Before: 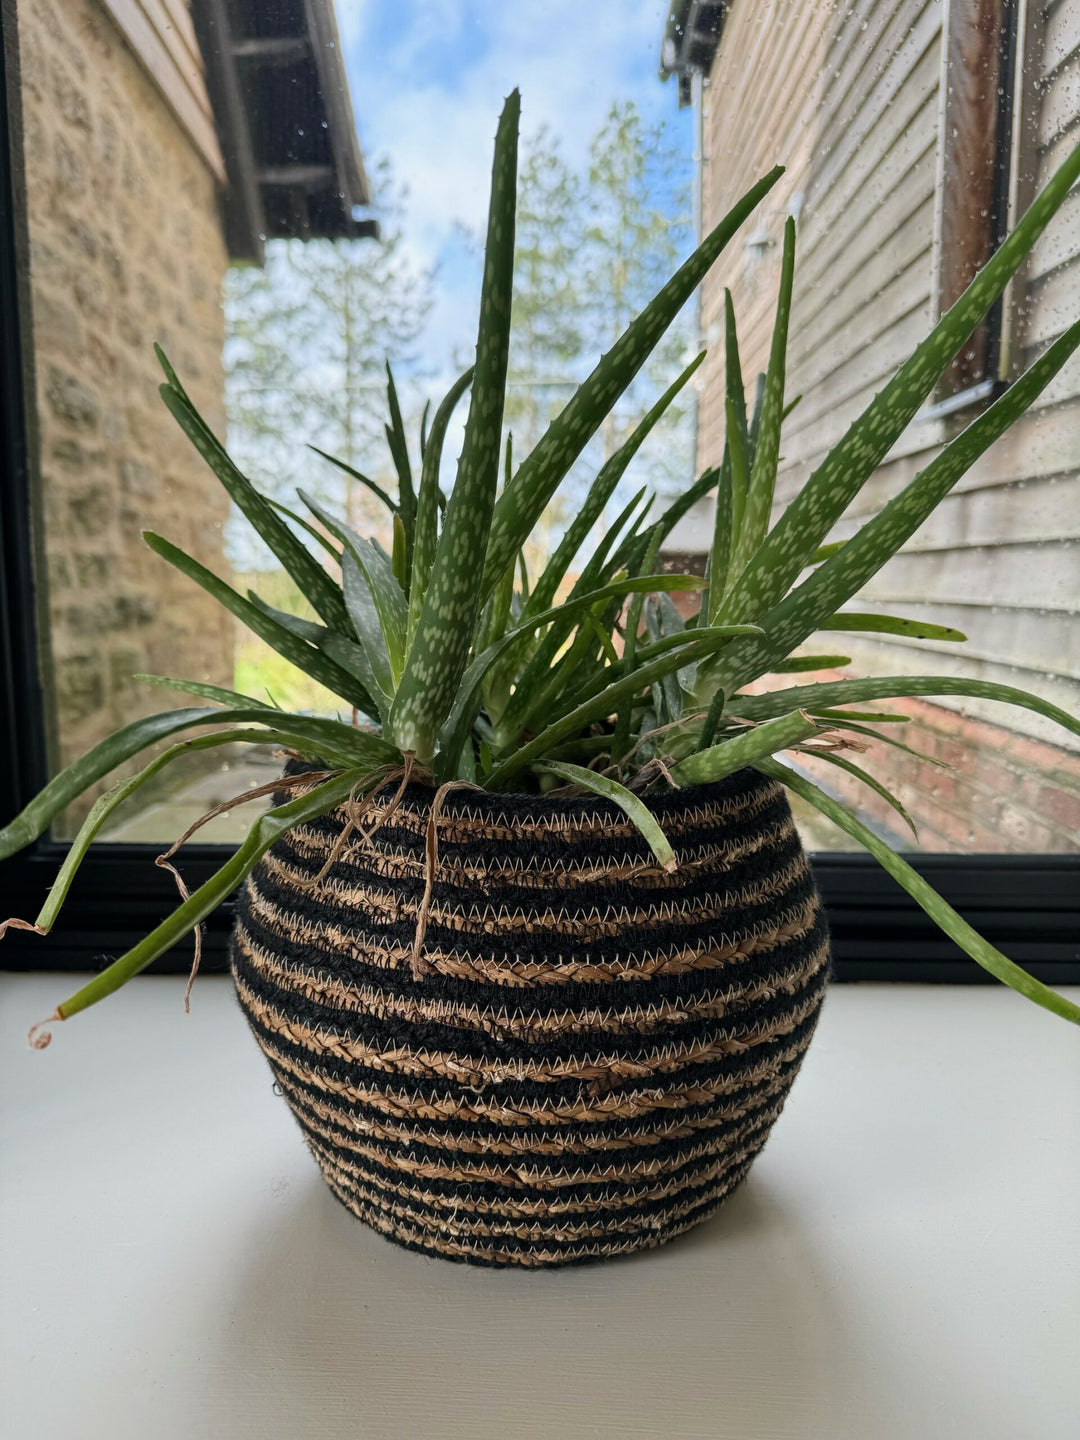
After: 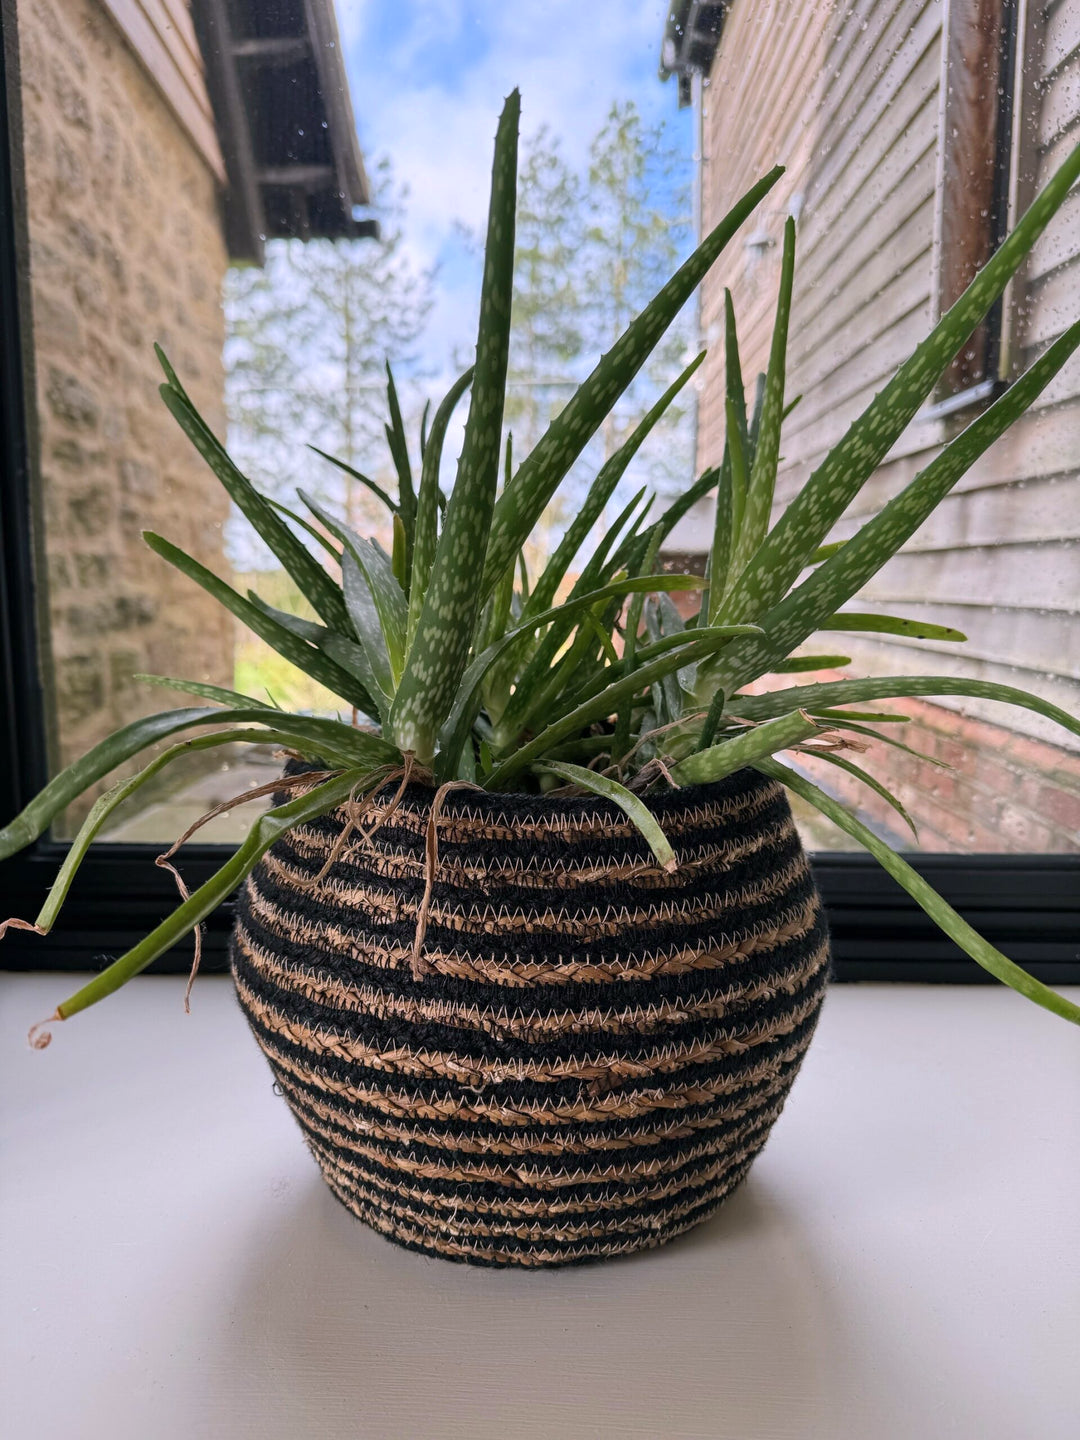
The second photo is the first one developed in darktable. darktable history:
shadows and highlights: shadows 25, highlights -25
white balance: red 1.05, blue 1.072
